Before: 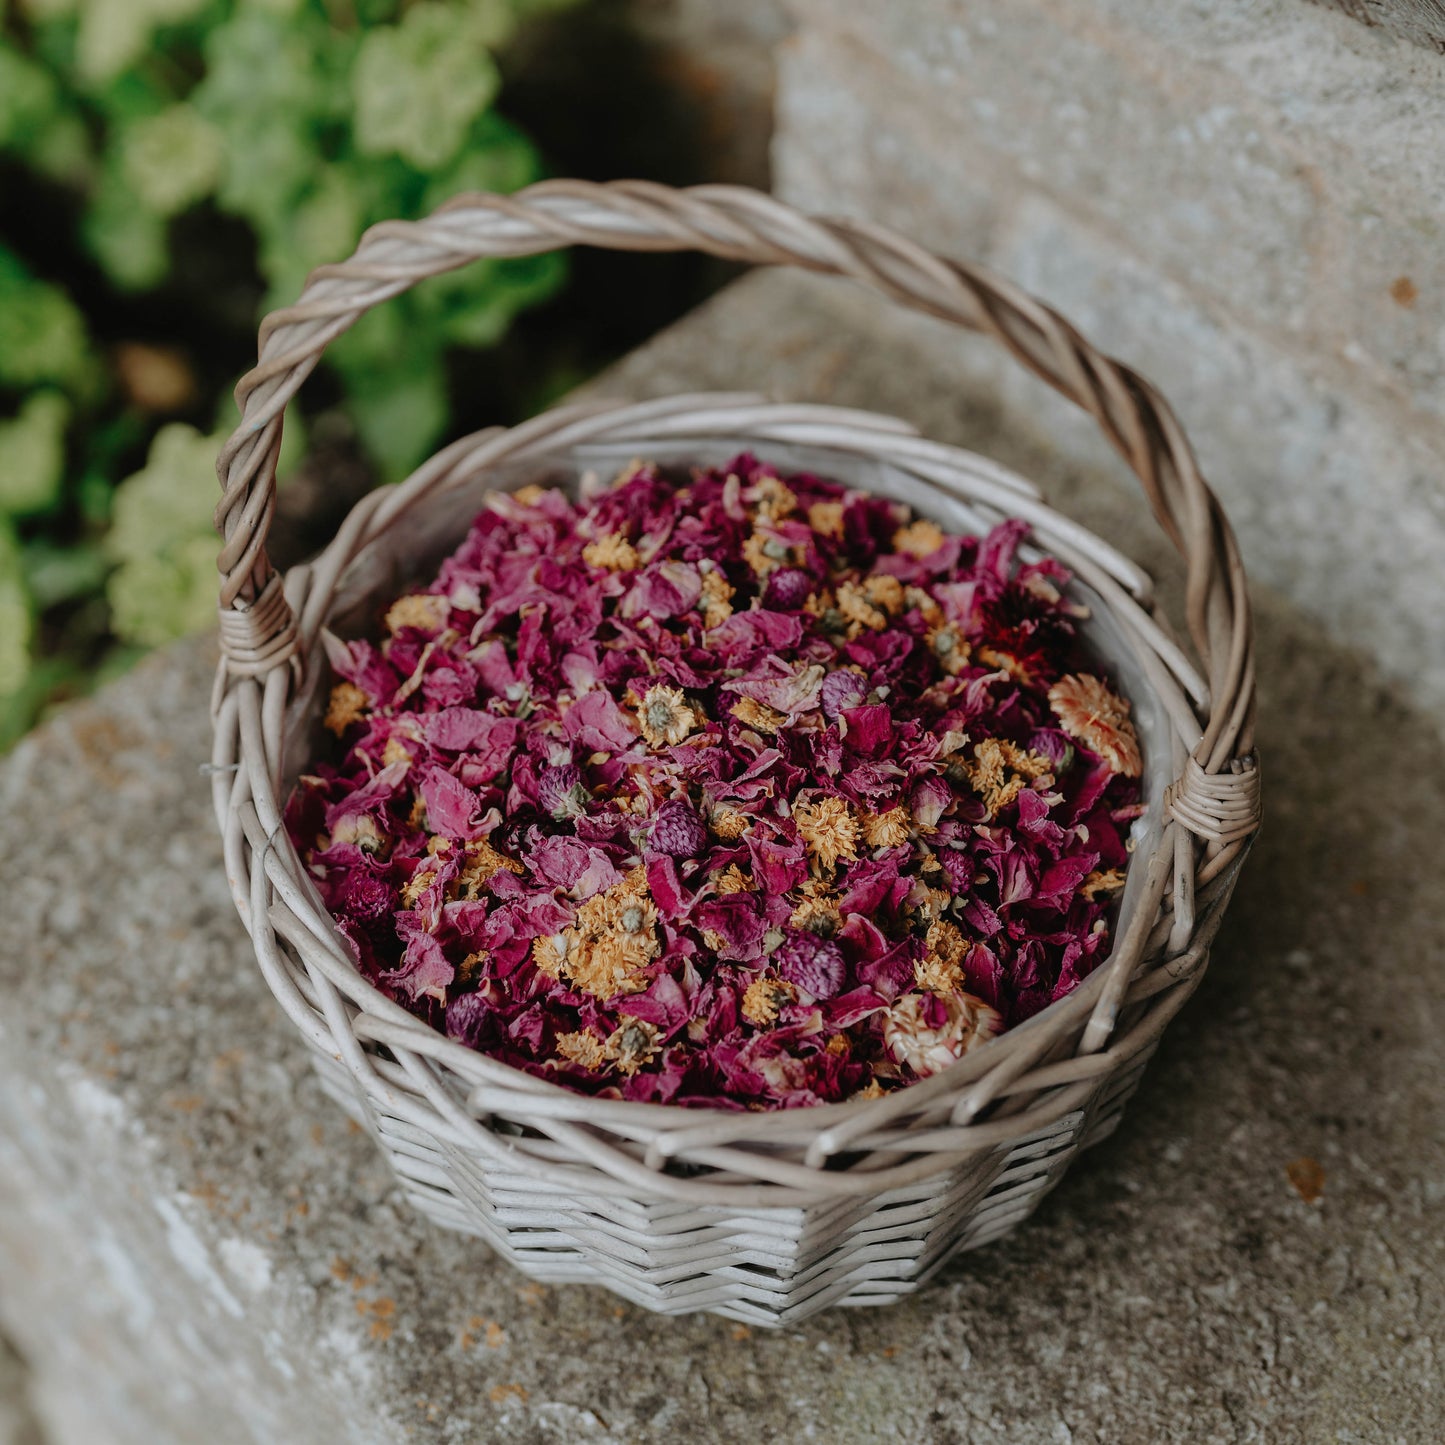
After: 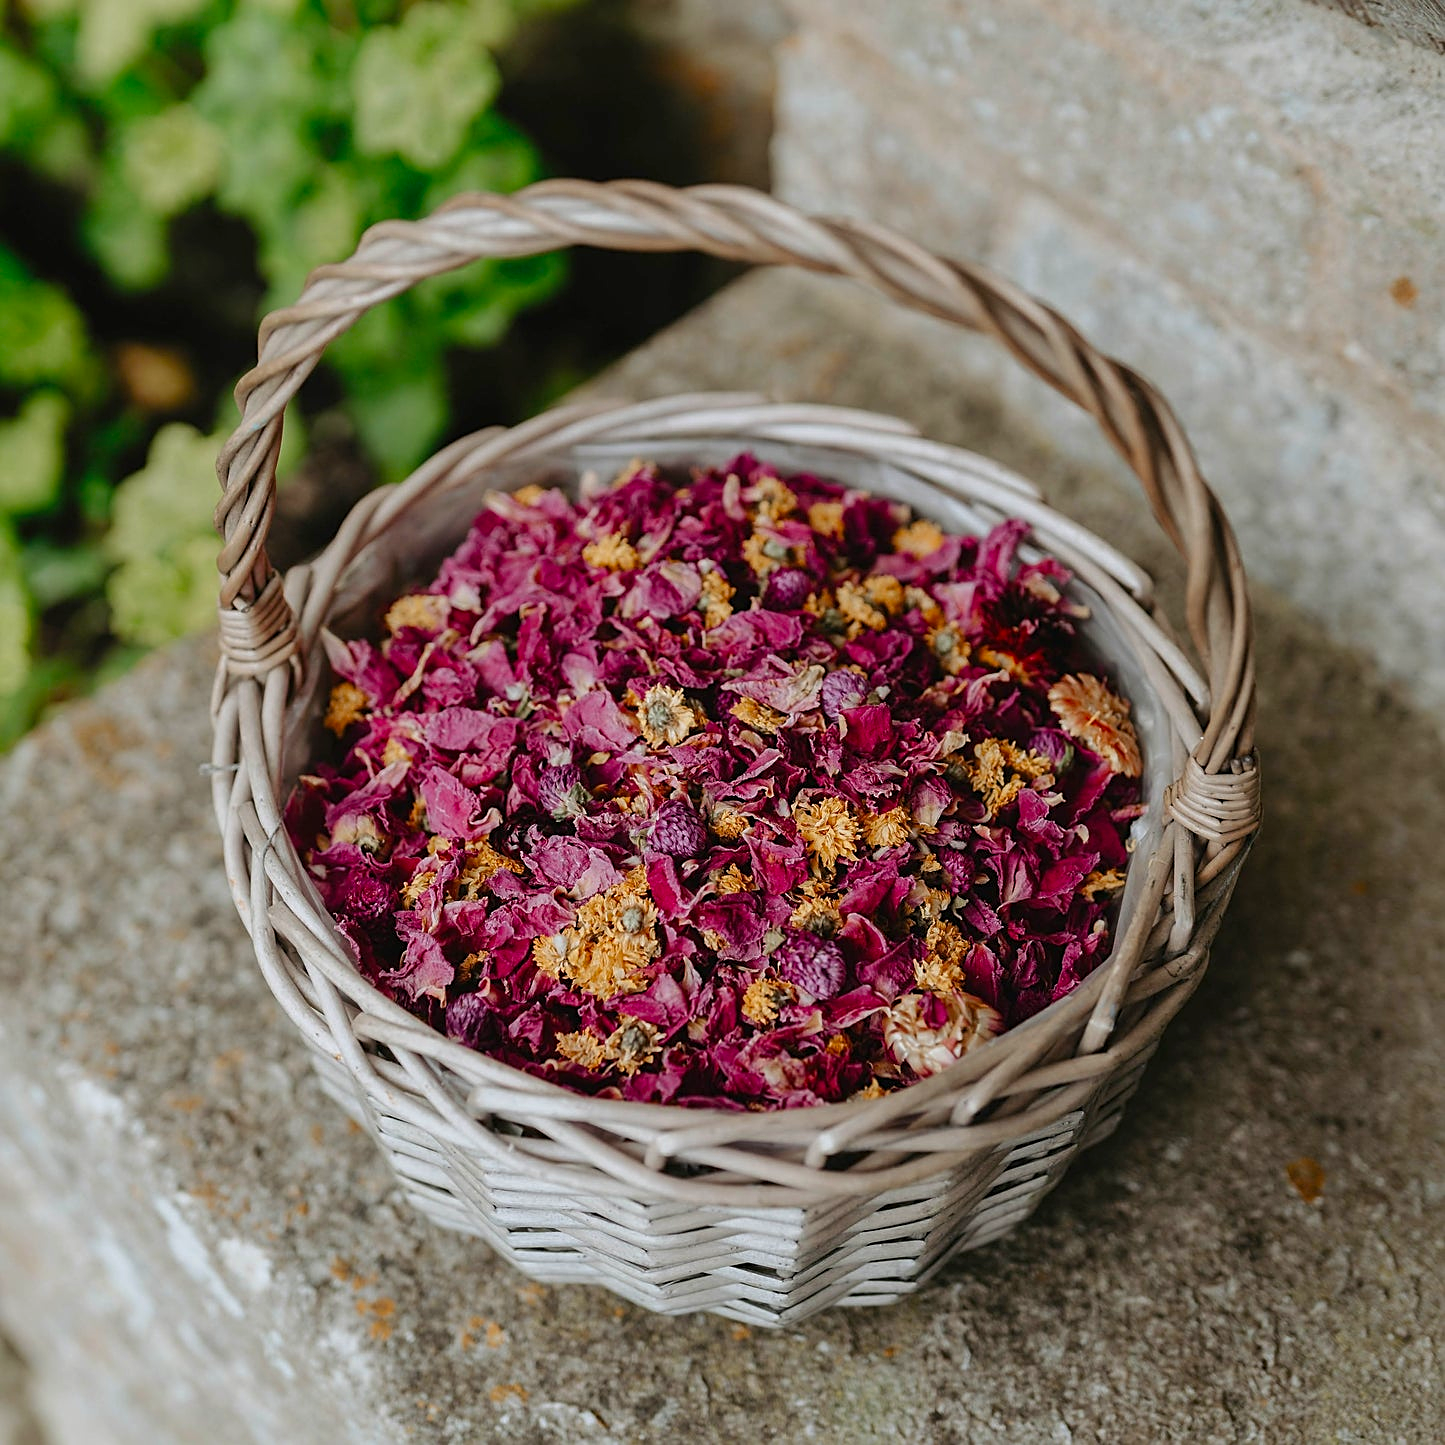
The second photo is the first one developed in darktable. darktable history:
sharpen: on, module defaults
exposure: exposure 0.258 EV, compensate highlight preservation false
color balance: output saturation 120%
